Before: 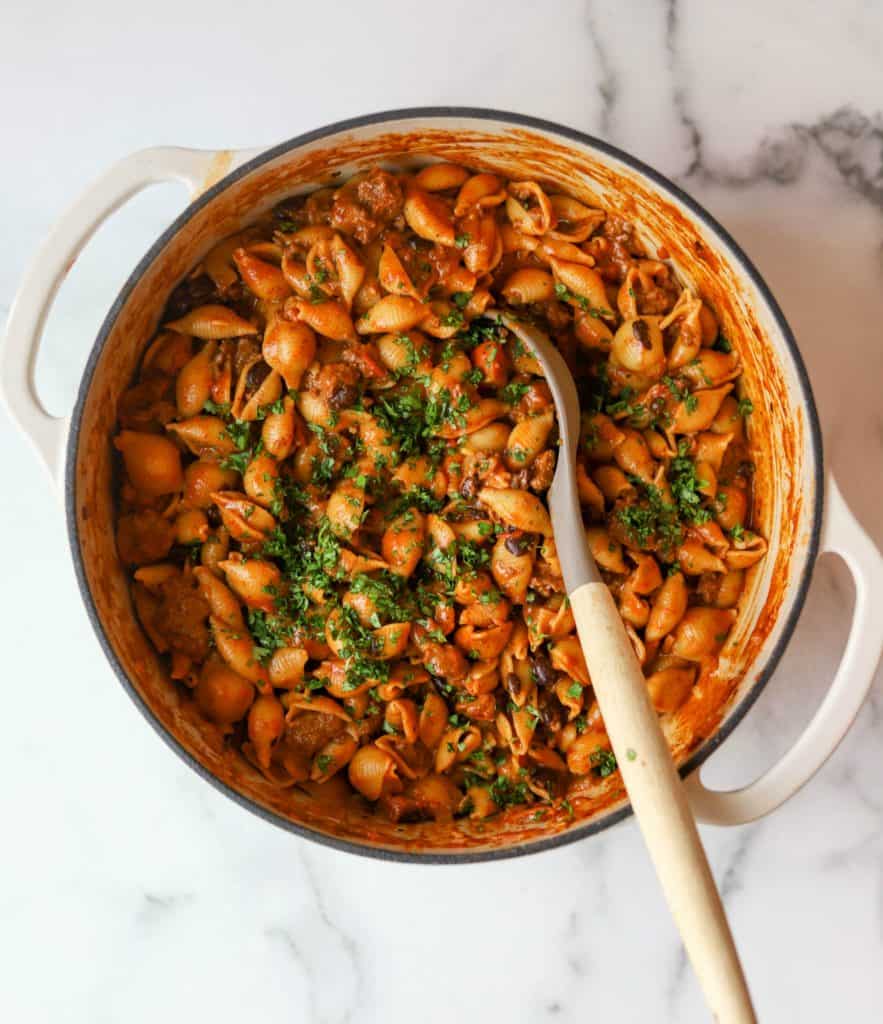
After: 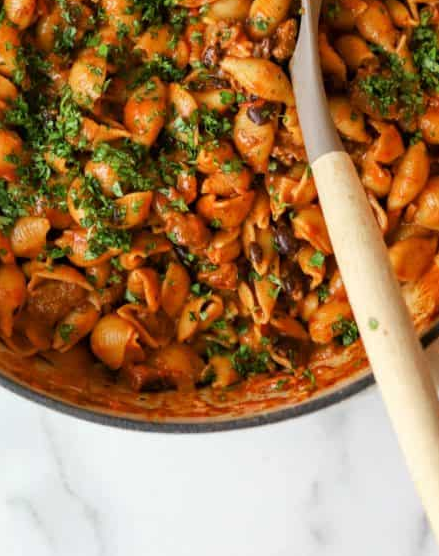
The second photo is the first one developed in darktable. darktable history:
crop: left 29.245%, top 42.121%, right 21.029%, bottom 3.491%
